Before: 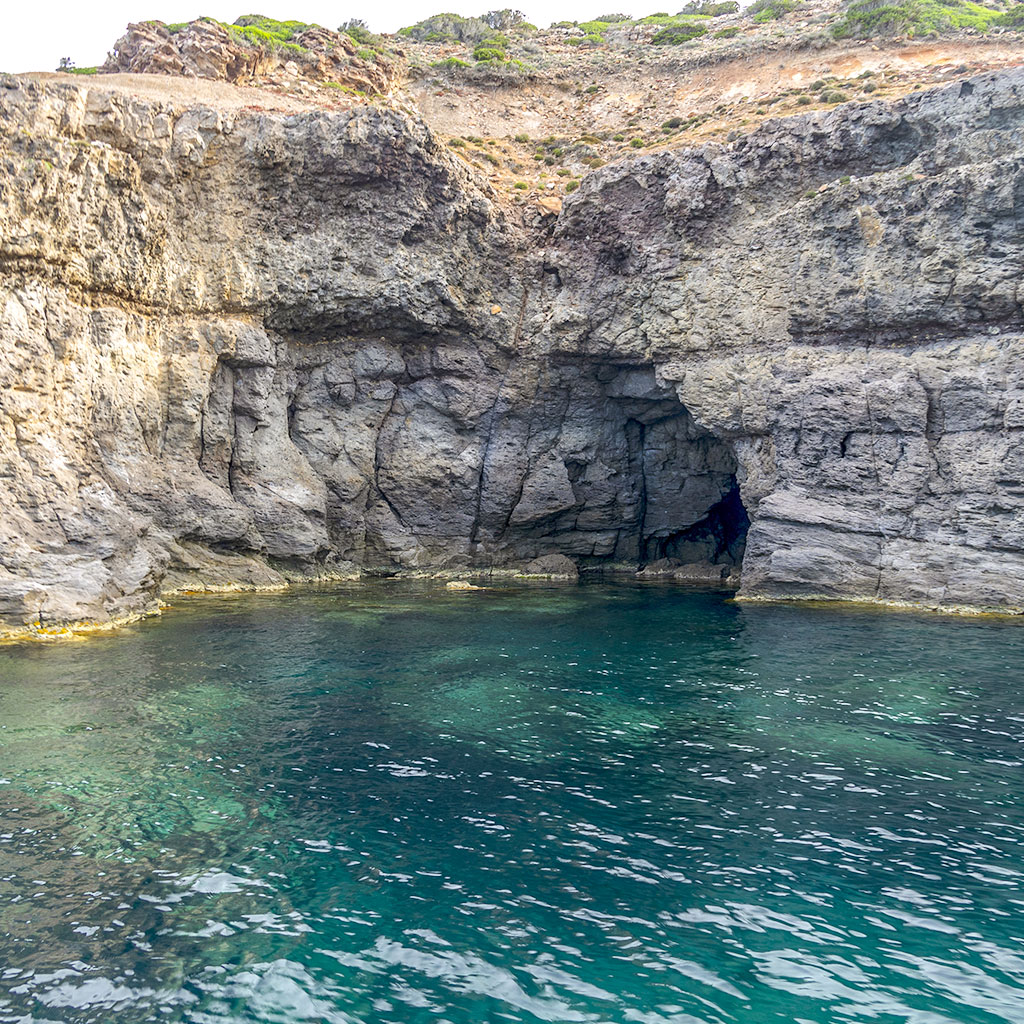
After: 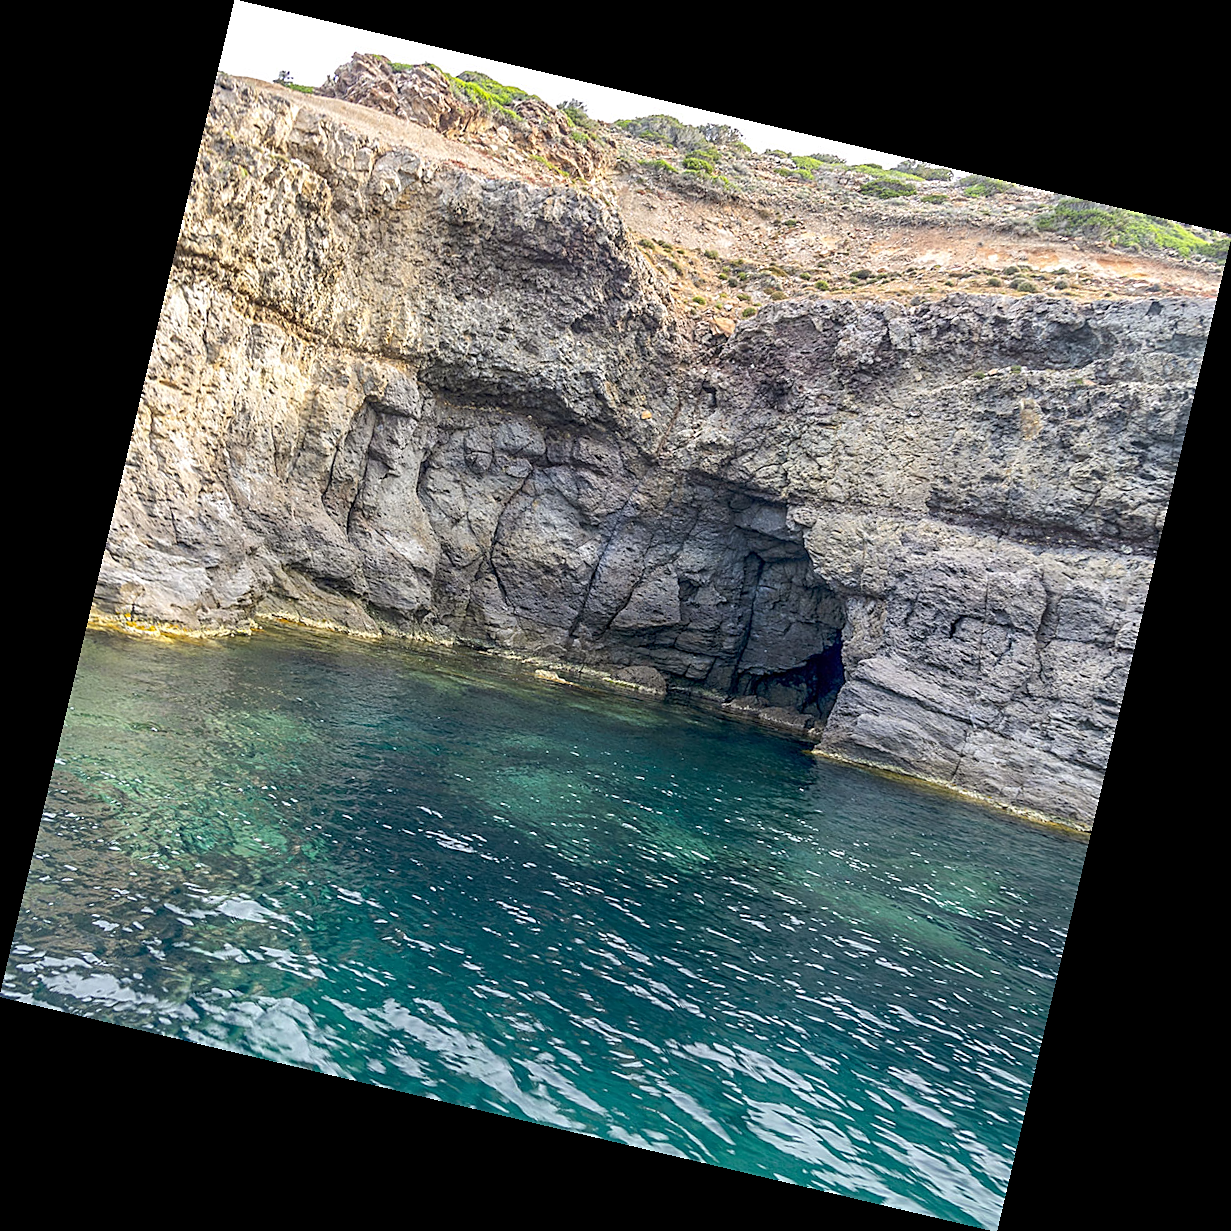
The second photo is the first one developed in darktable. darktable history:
sharpen: radius 1.967
rotate and perspective: rotation 13.27°, automatic cropping off
